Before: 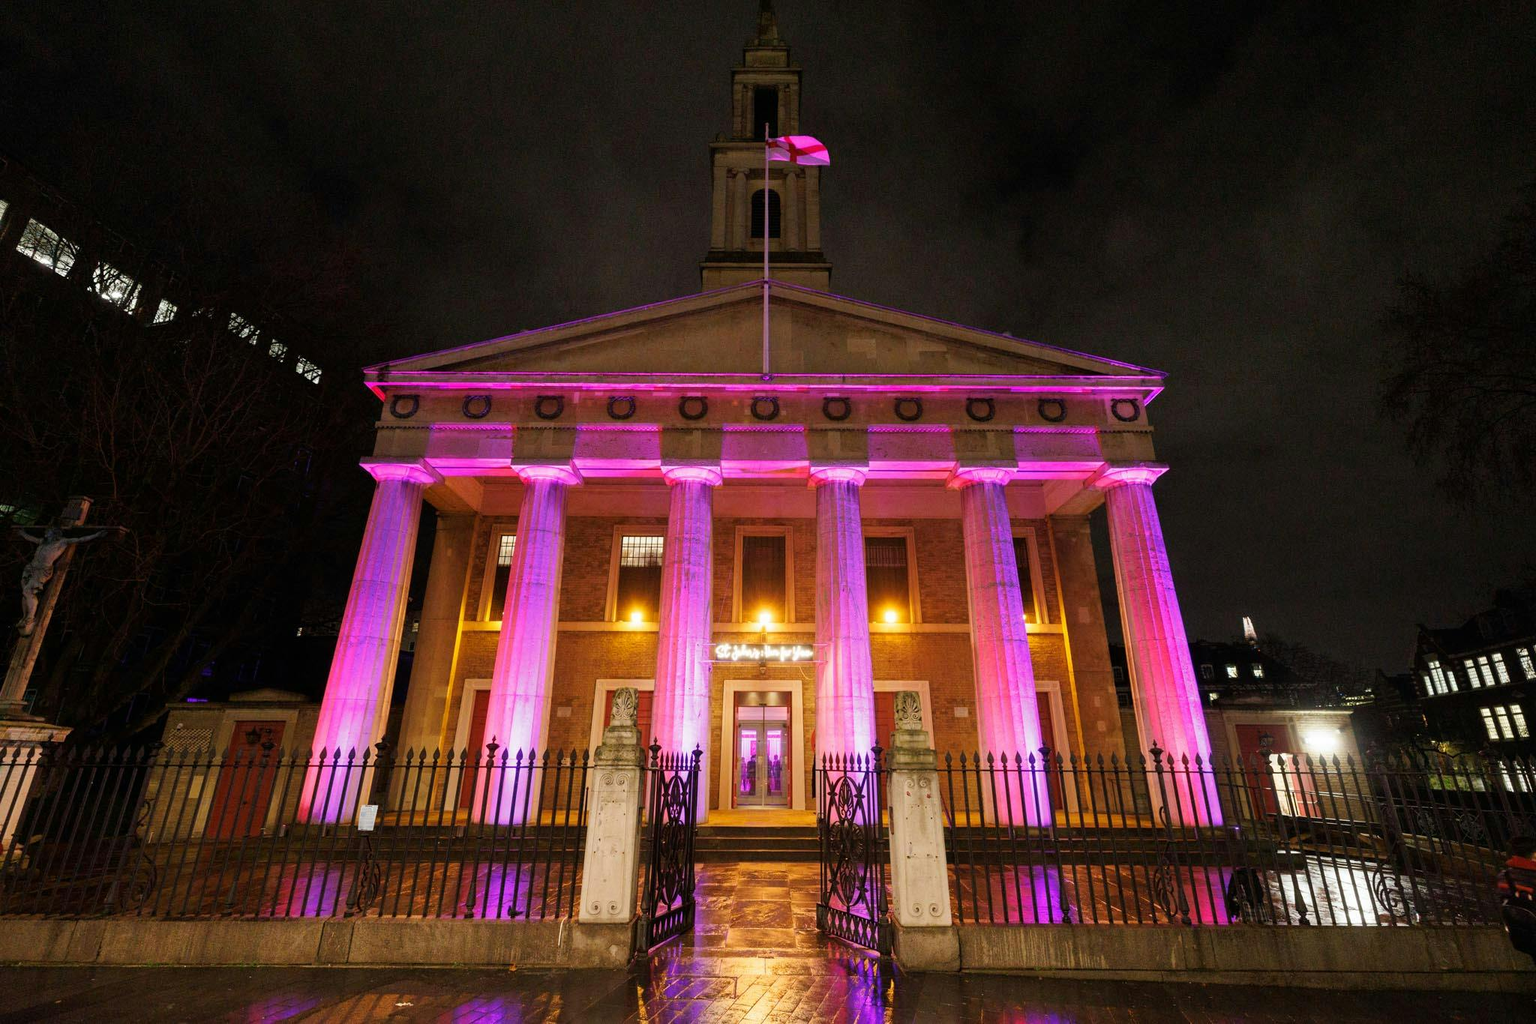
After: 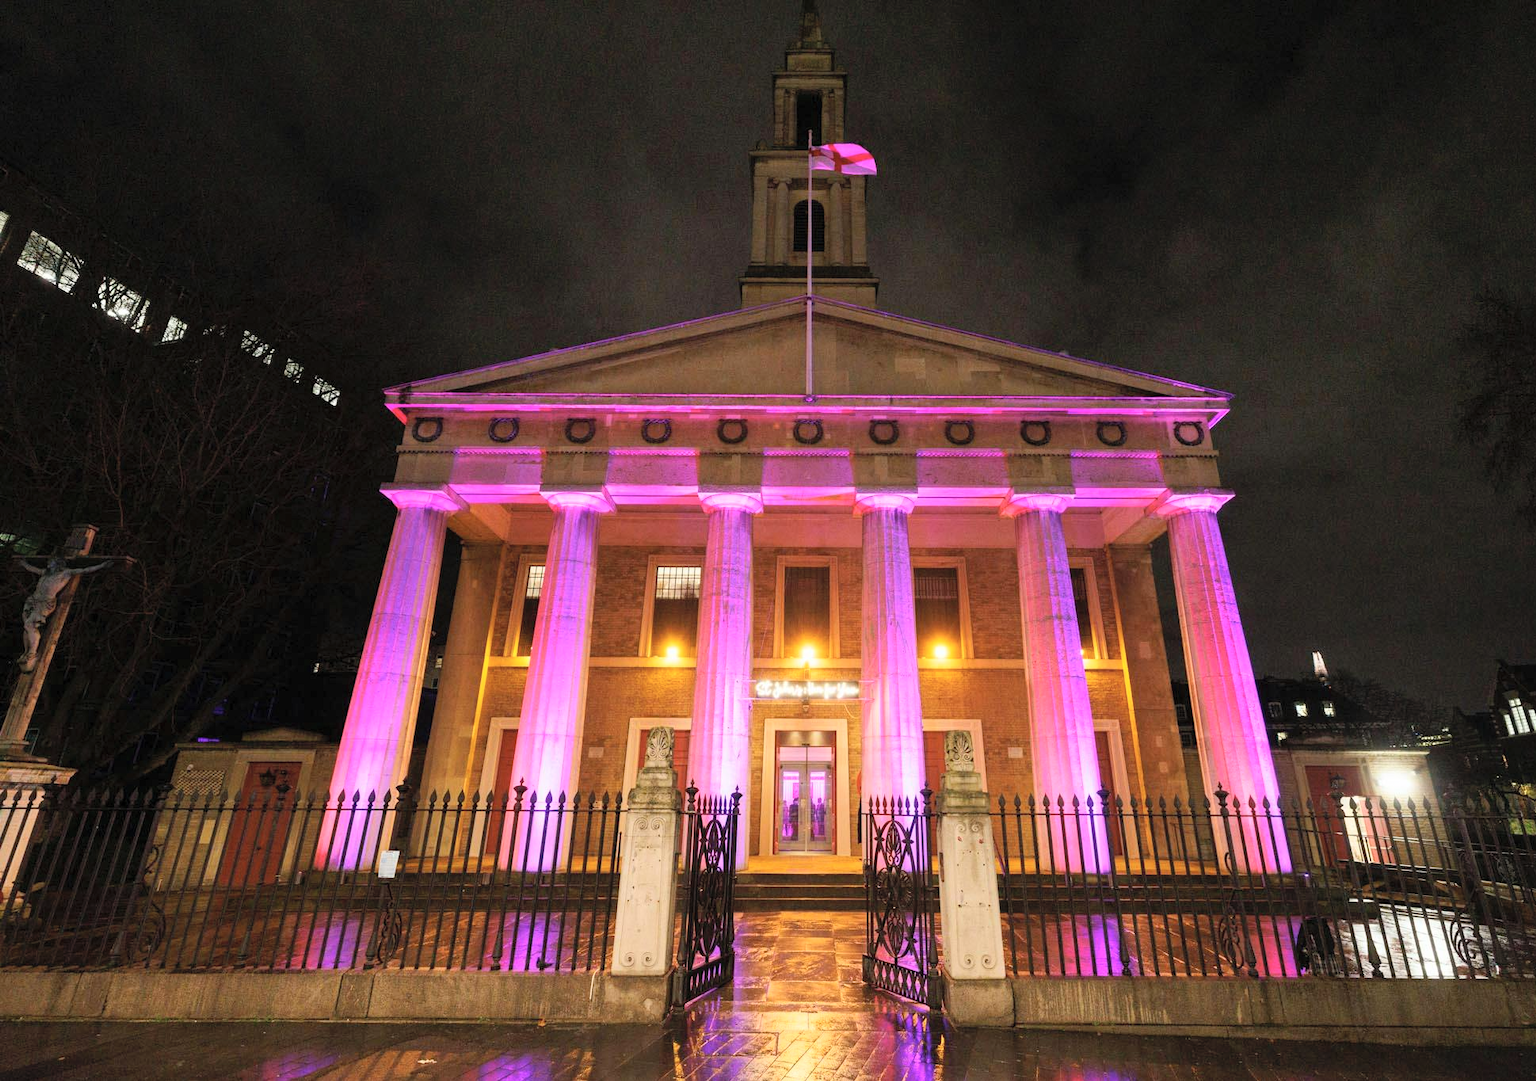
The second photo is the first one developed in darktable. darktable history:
contrast brightness saturation: contrast 0.138, brightness 0.216
crop and rotate: left 0%, right 5.293%
